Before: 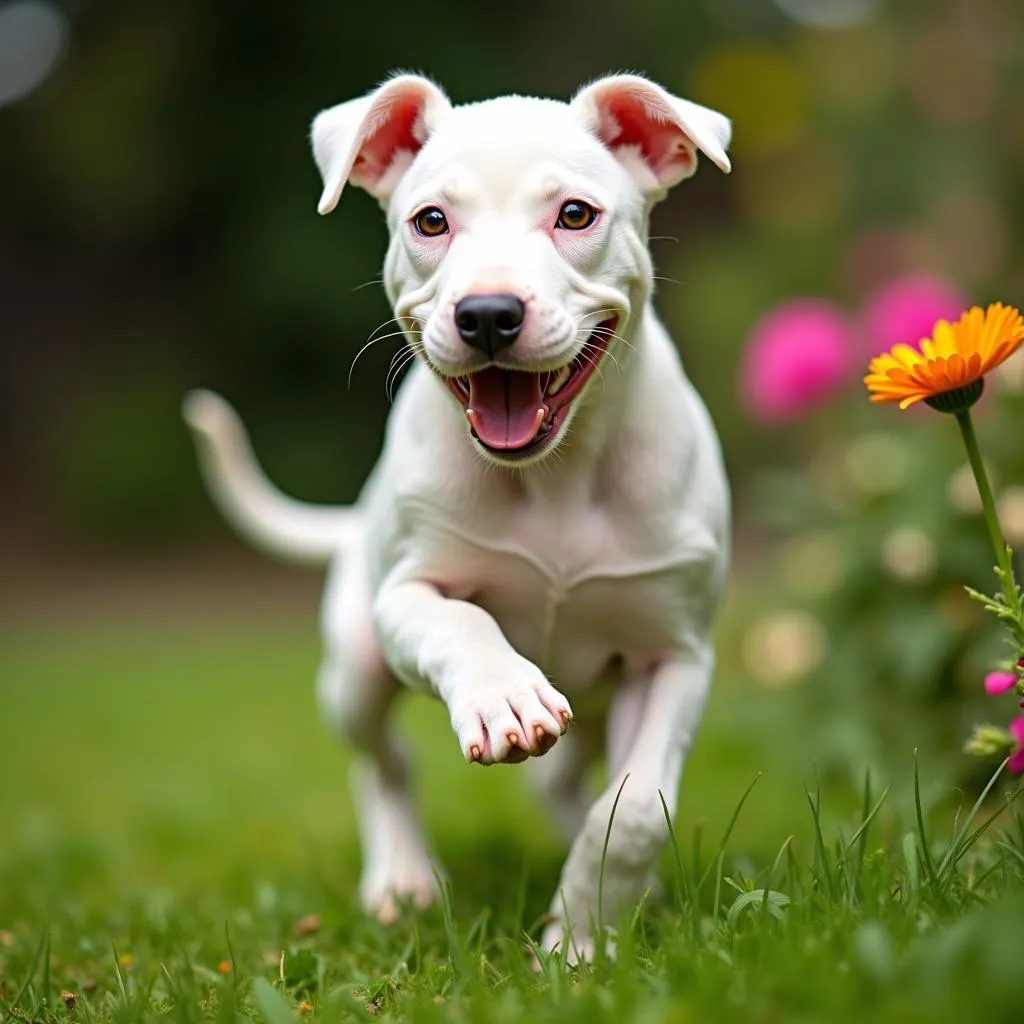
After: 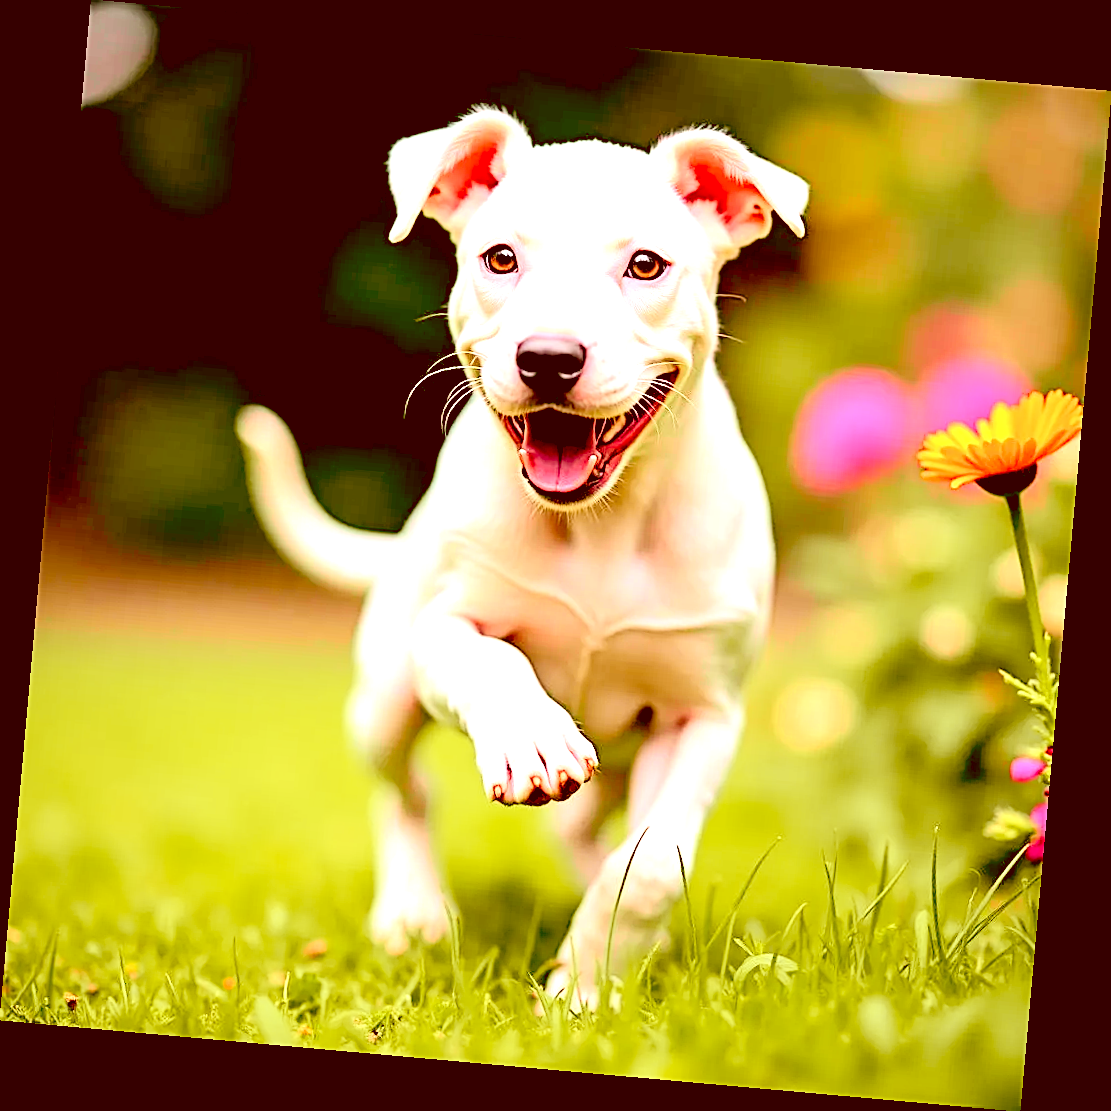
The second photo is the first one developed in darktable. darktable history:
color correction: highlights a* 9.03, highlights b* 8.71, shadows a* 40, shadows b* 40, saturation 0.8
tone curve: curves: ch0 [(0, 0.012) (0.144, 0.137) (0.326, 0.386) (0.489, 0.573) (0.656, 0.763) (0.849, 0.902) (1, 0.974)]; ch1 [(0, 0) (0.366, 0.367) (0.475, 0.453) (0.487, 0.501) (0.519, 0.527) (0.544, 0.579) (0.562, 0.619) (0.622, 0.694) (1, 1)]; ch2 [(0, 0) (0.333, 0.346) (0.375, 0.375) (0.424, 0.43) (0.476, 0.492) (0.502, 0.503) (0.533, 0.541) (0.572, 0.615) (0.605, 0.656) (0.641, 0.709) (1, 1)], color space Lab, independent channels, preserve colors none
color balance: lift [0.975, 0.993, 1, 1.015], gamma [1.1, 1, 1, 0.945], gain [1, 1.04, 1, 0.95]
sharpen: on, module defaults
exposure: black level correction 0.009, exposure 1.425 EV, compensate highlight preservation false
rotate and perspective: rotation 5.12°, automatic cropping off
